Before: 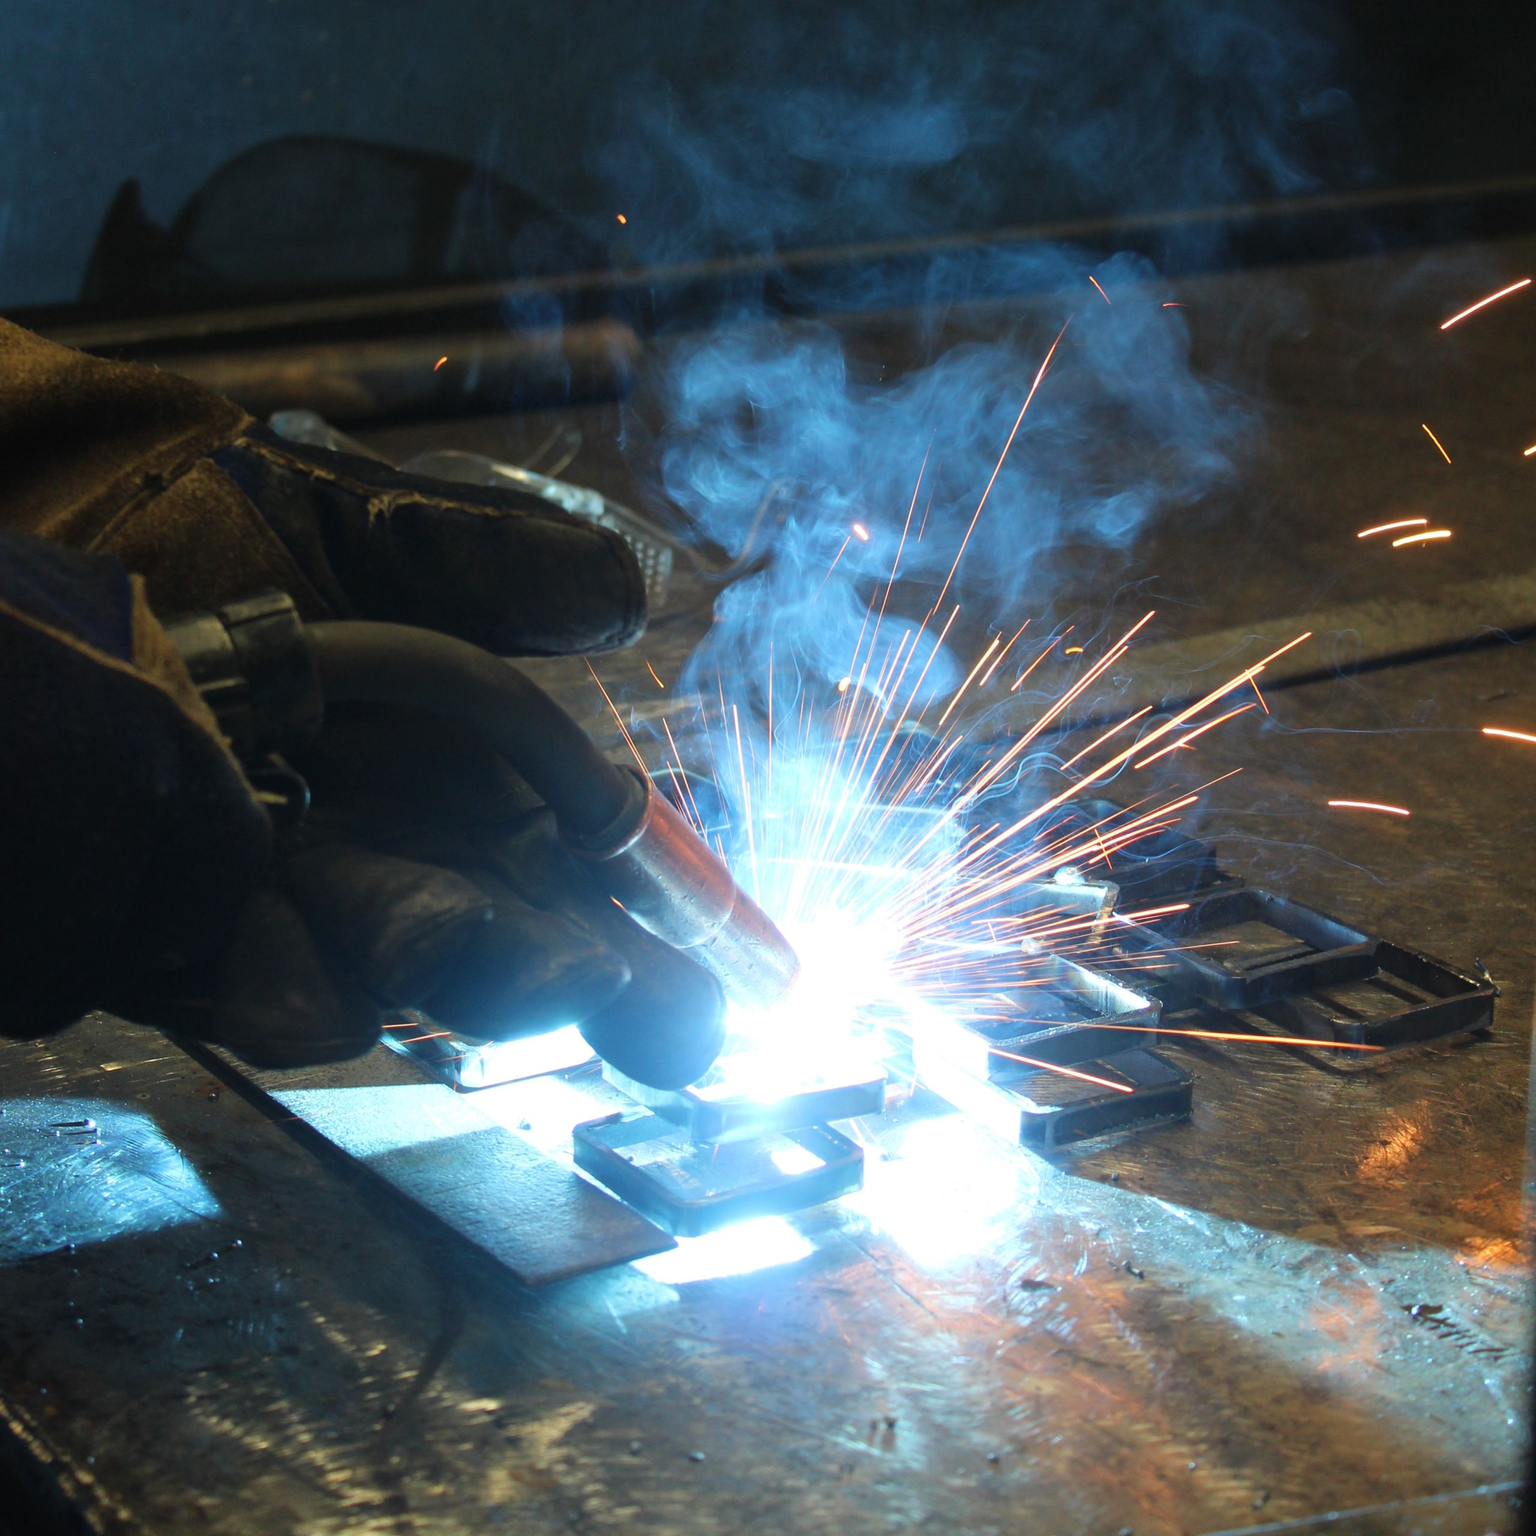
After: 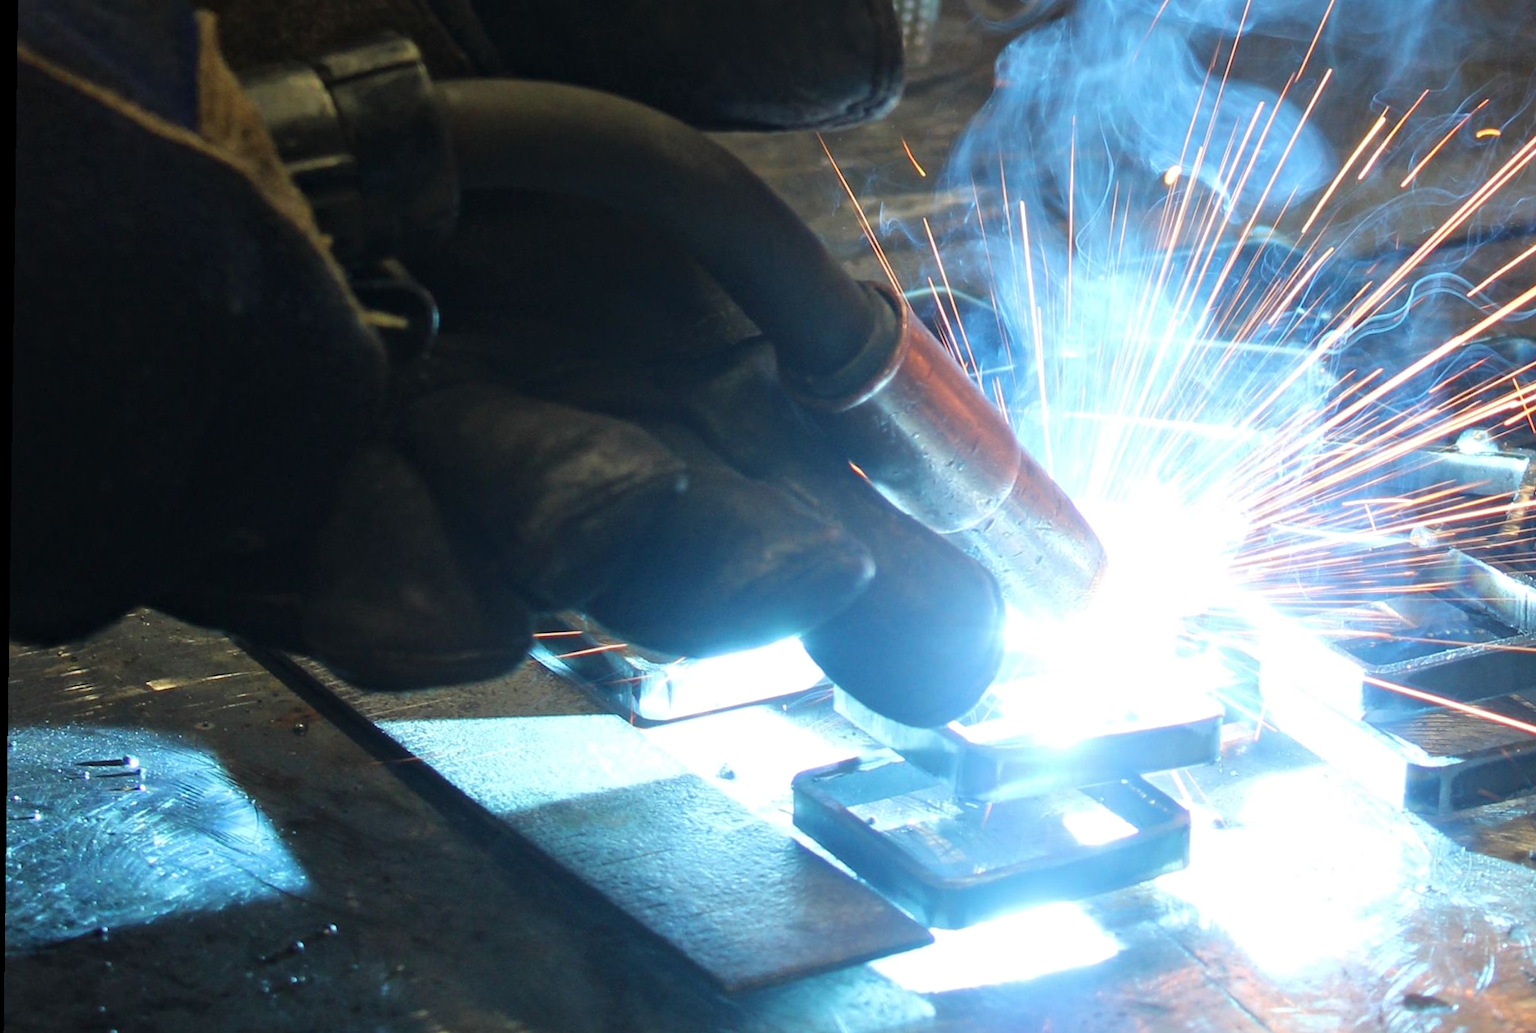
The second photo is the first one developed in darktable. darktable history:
local contrast: mode bilateral grid, contrast 28, coarseness 16, detail 115%, midtone range 0.2
white balance: emerald 1
crop: top 36.498%, right 27.964%, bottom 14.995%
rotate and perspective: rotation 0.8°, automatic cropping off
